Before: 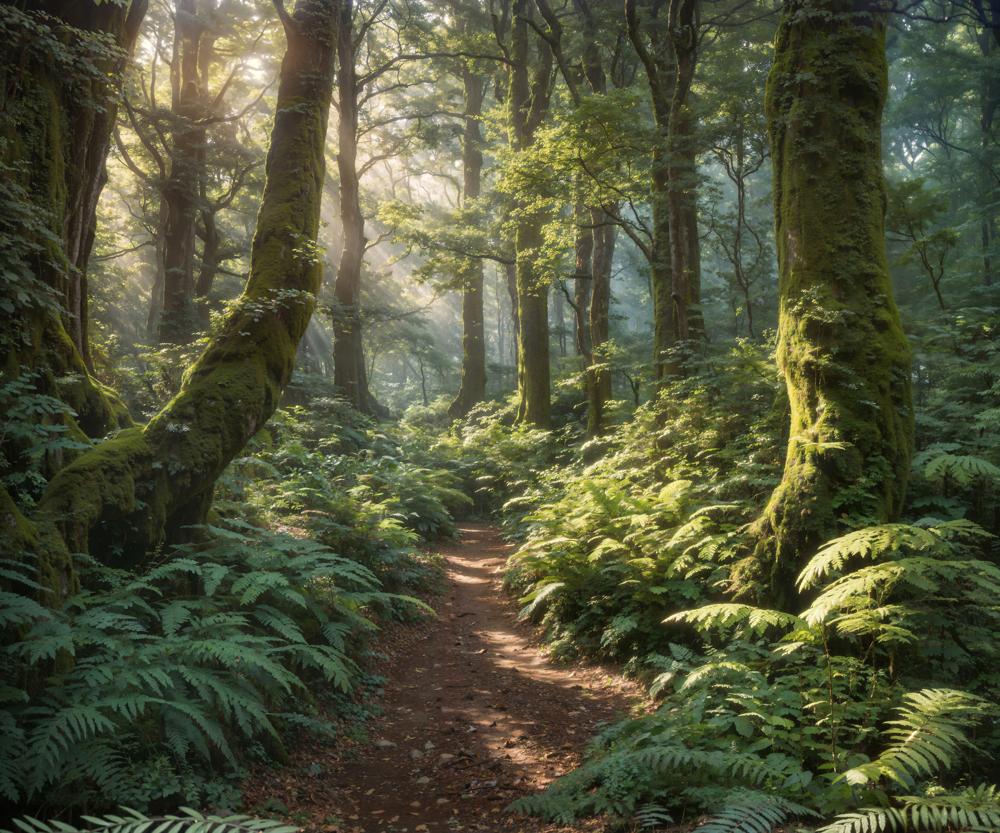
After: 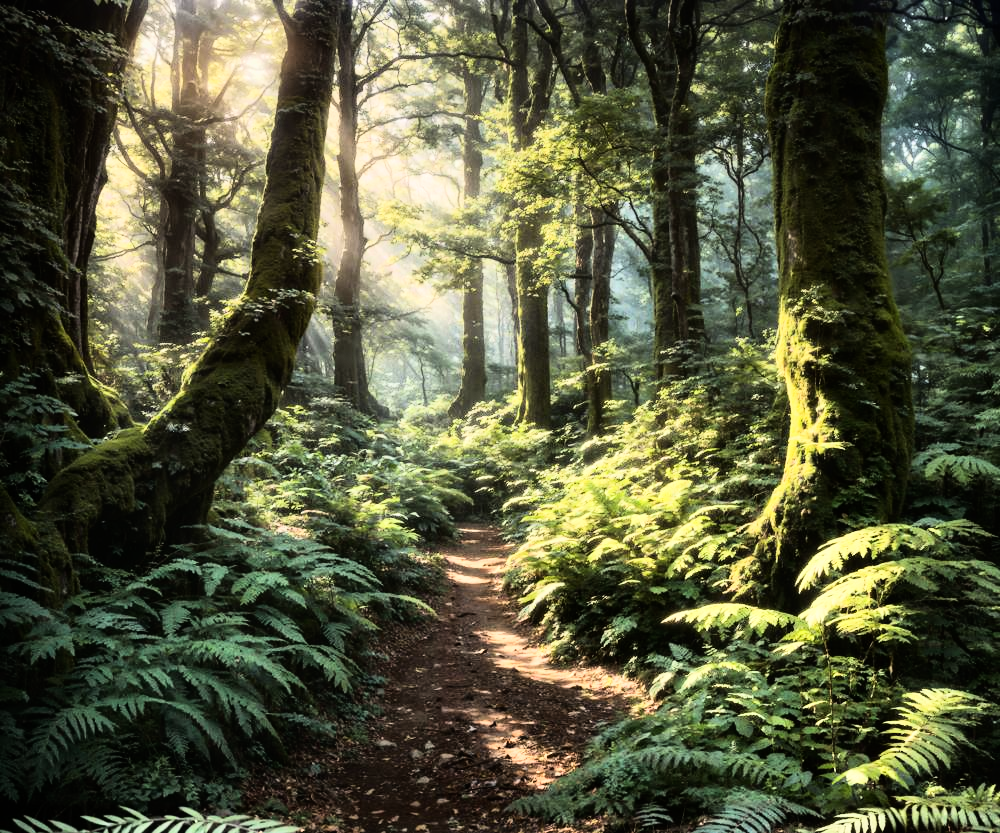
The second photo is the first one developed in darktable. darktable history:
contrast brightness saturation: contrast 0.07
graduated density: on, module defaults
rgb curve: curves: ch0 [(0, 0) (0.21, 0.15) (0.24, 0.21) (0.5, 0.75) (0.75, 0.96) (0.89, 0.99) (1, 1)]; ch1 [(0, 0.02) (0.21, 0.13) (0.25, 0.2) (0.5, 0.67) (0.75, 0.9) (0.89, 0.97) (1, 1)]; ch2 [(0, 0.02) (0.21, 0.13) (0.25, 0.2) (0.5, 0.67) (0.75, 0.9) (0.89, 0.97) (1, 1)], compensate middle gray true
